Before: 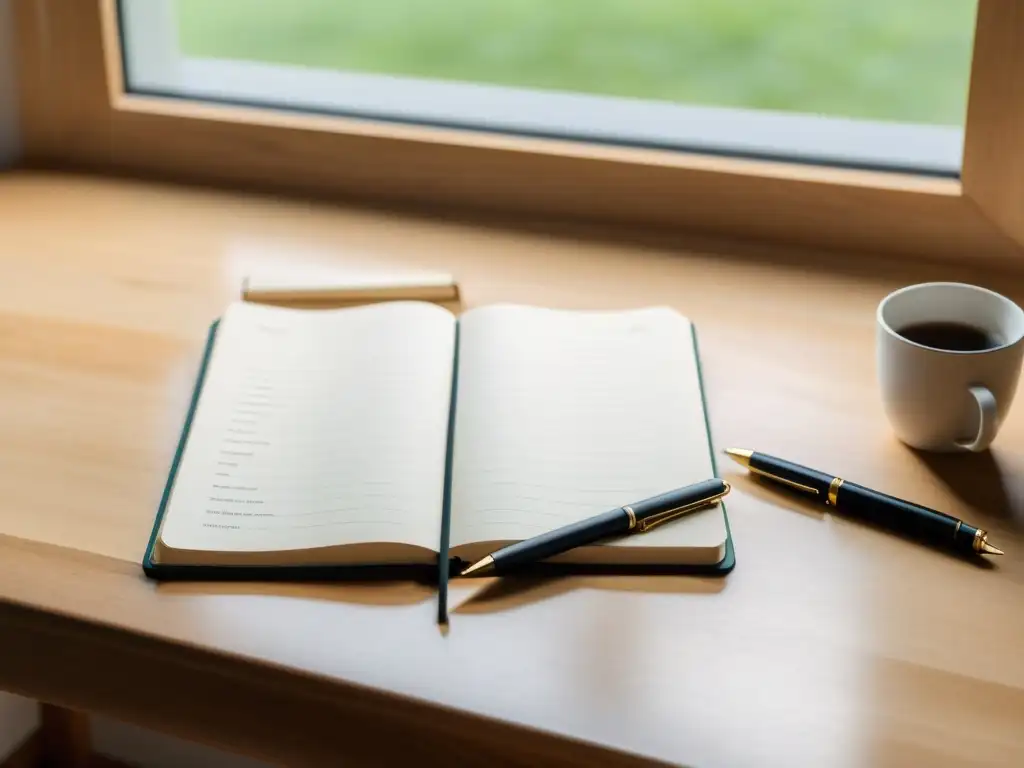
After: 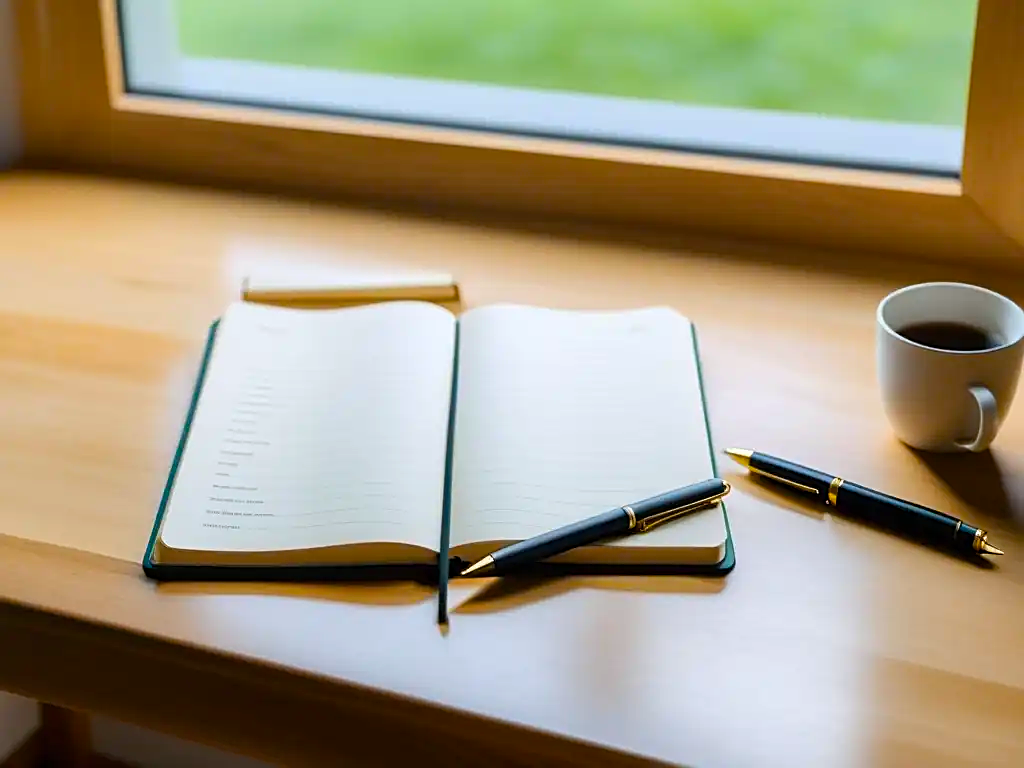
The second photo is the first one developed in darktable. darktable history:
sharpen: on, module defaults
white balance: red 0.976, blue 1.04
color balance rgb: linear chroma grading › global chroma 15%, perceptual saturation grading › global saturation 30%
